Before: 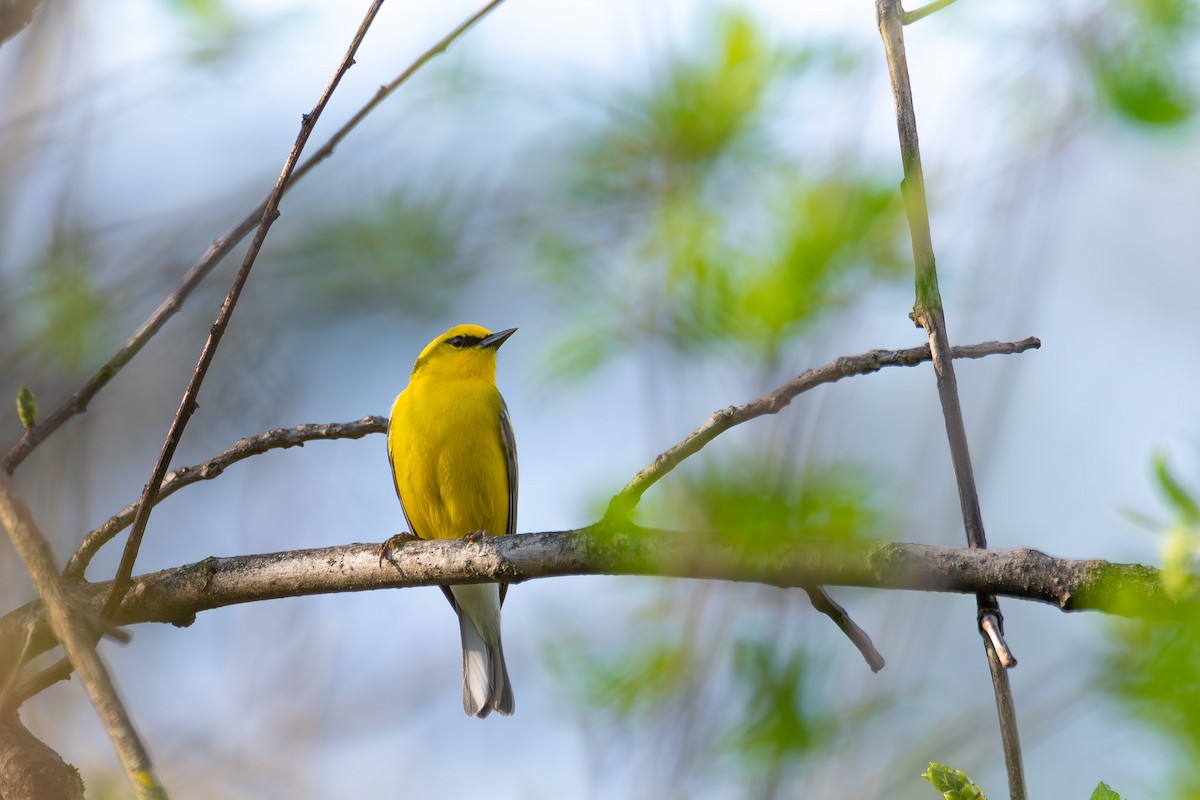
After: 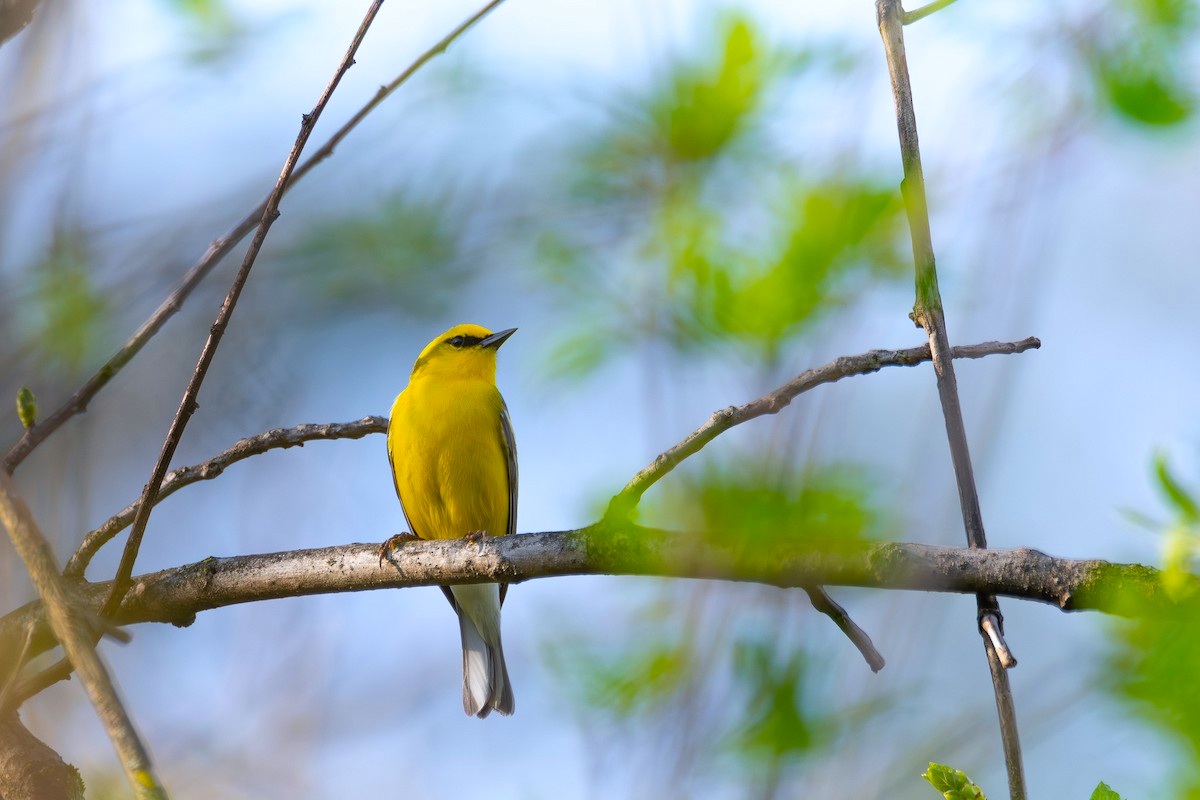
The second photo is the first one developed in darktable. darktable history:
color balance: output saturation 120%
white balance: red 0.974, blue 1.044
